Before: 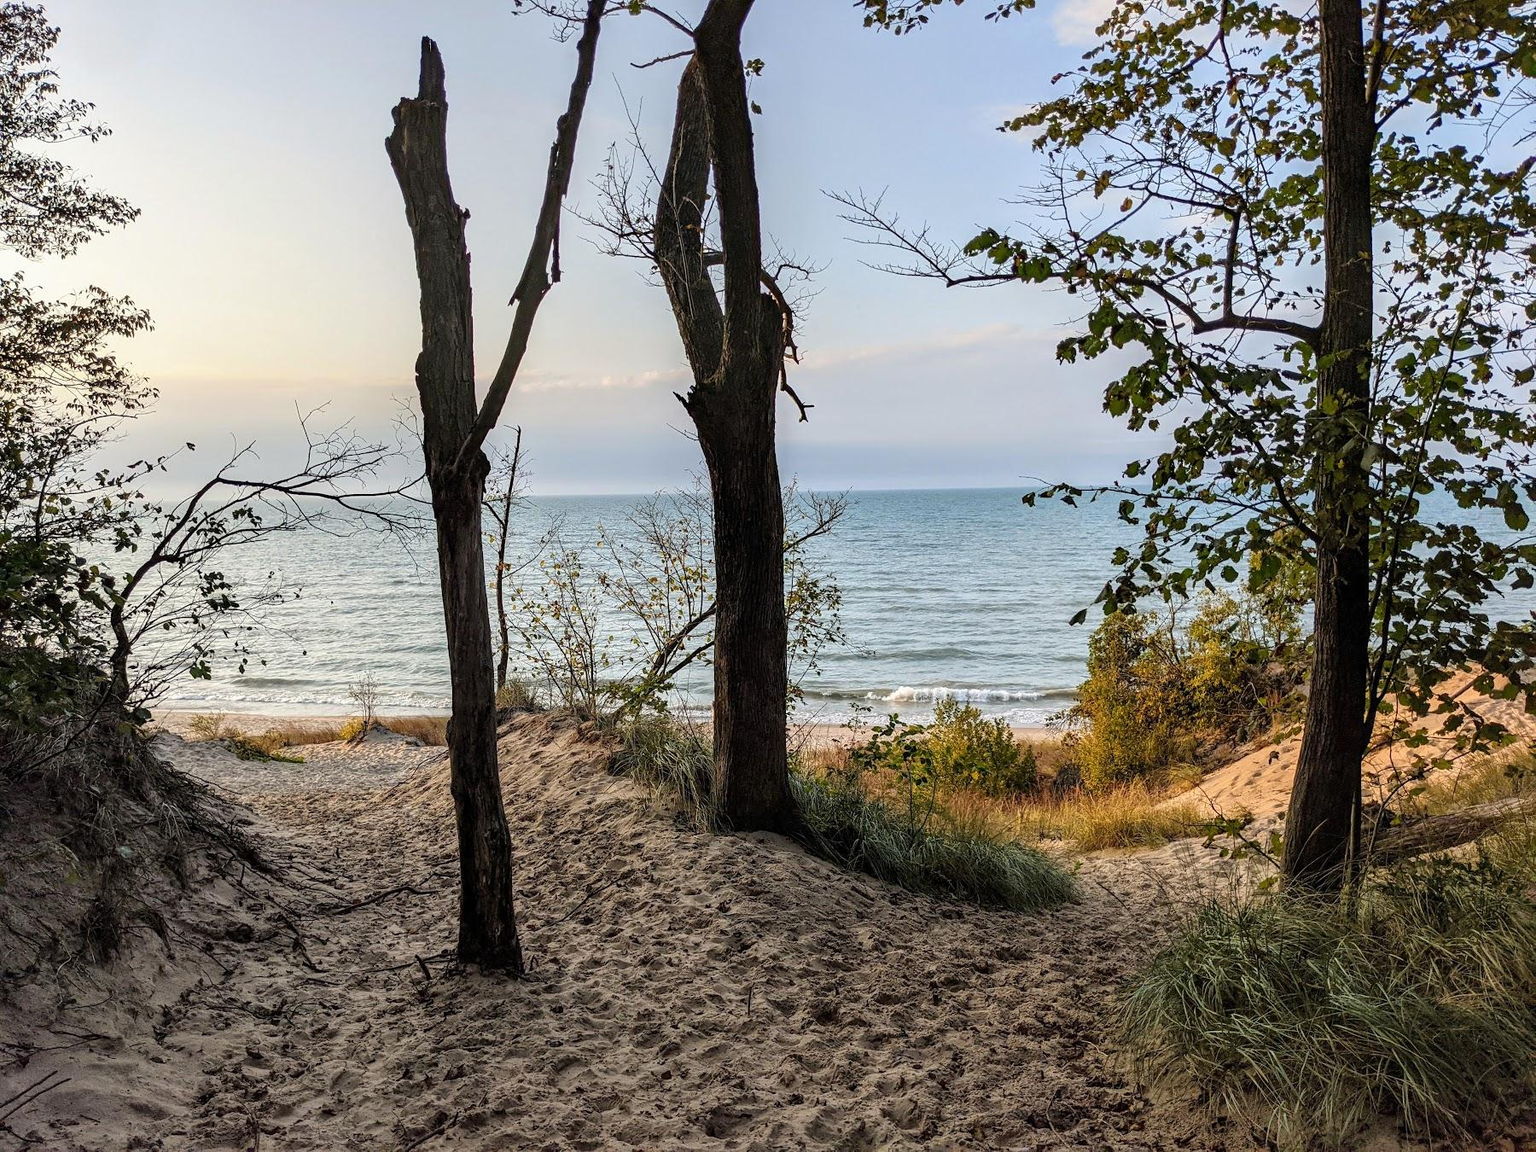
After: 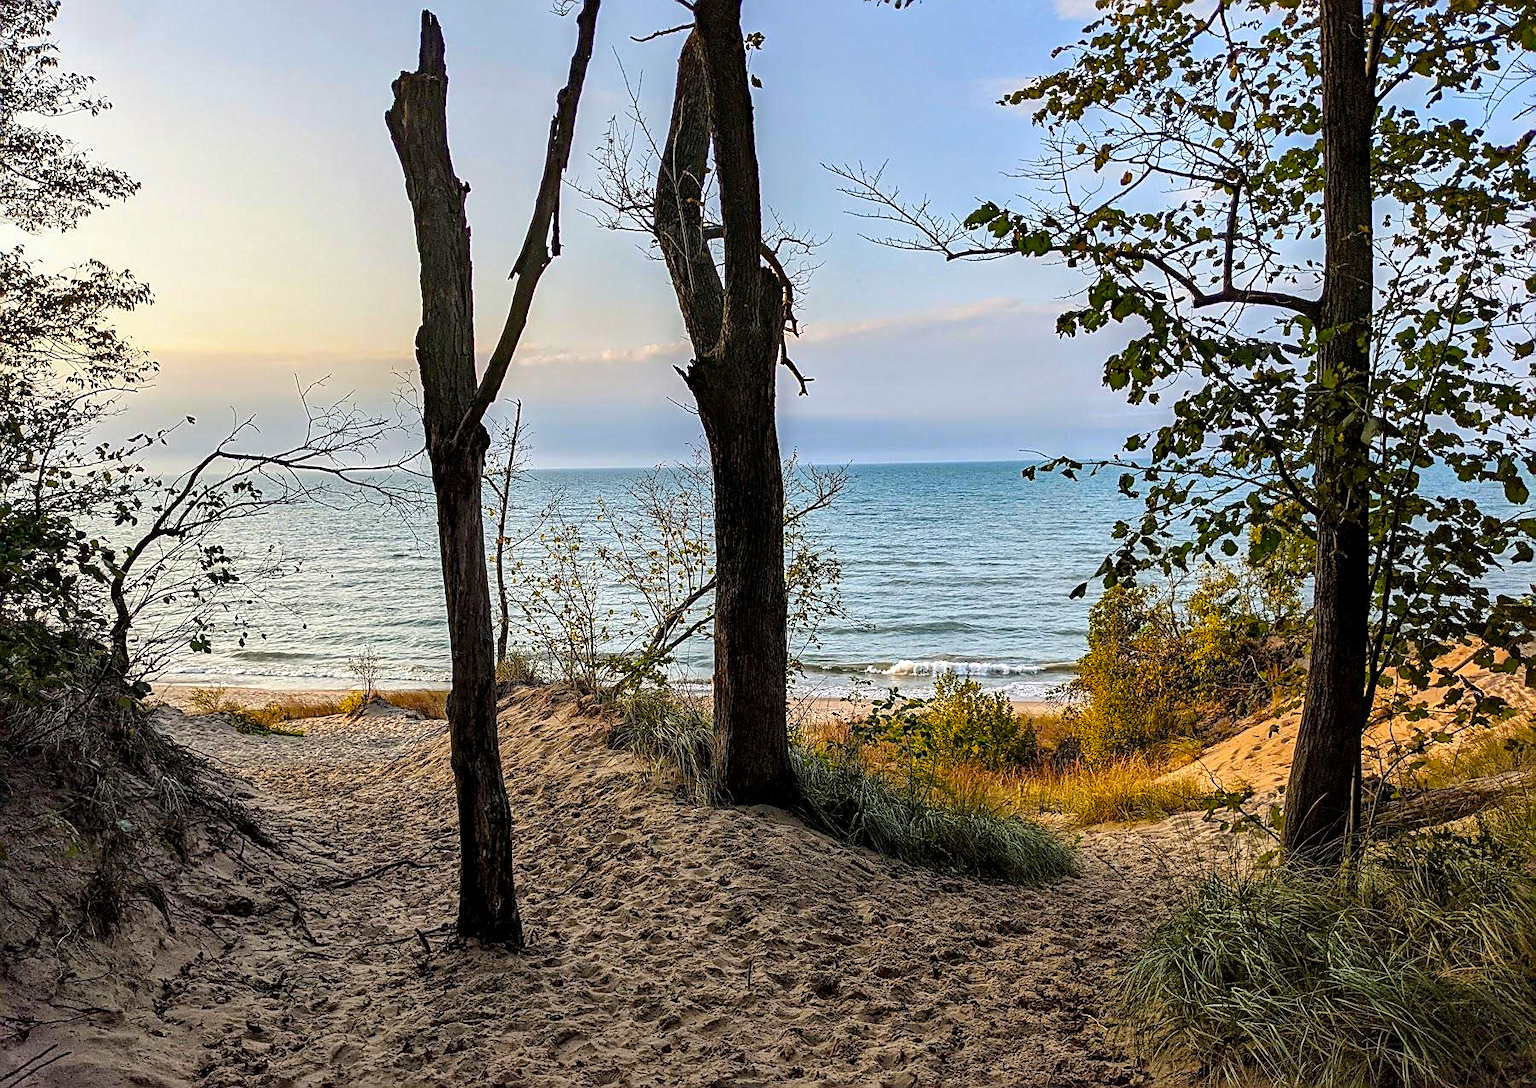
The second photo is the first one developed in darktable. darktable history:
tone equalizer: smoothing 1
local contrast: mode bilateral grid, contrast 20, coarseness 50, detail 119%, midtone range 0.2
haze removal: compatibility mode true, adaptive false
exposure: black level correction 0.001, compensate exposure bias true, compensate highlight preservation false
crop and rotate: top 2.331%, bottom 3.161%
sharpen: on, module defaults
contrast brightness saturation: contrast -0.013, brightness -0.011, saturation 0.039
color balance rgb: perceptual saturation grading › global saturation 19.332%, global vibrance 22.241%
